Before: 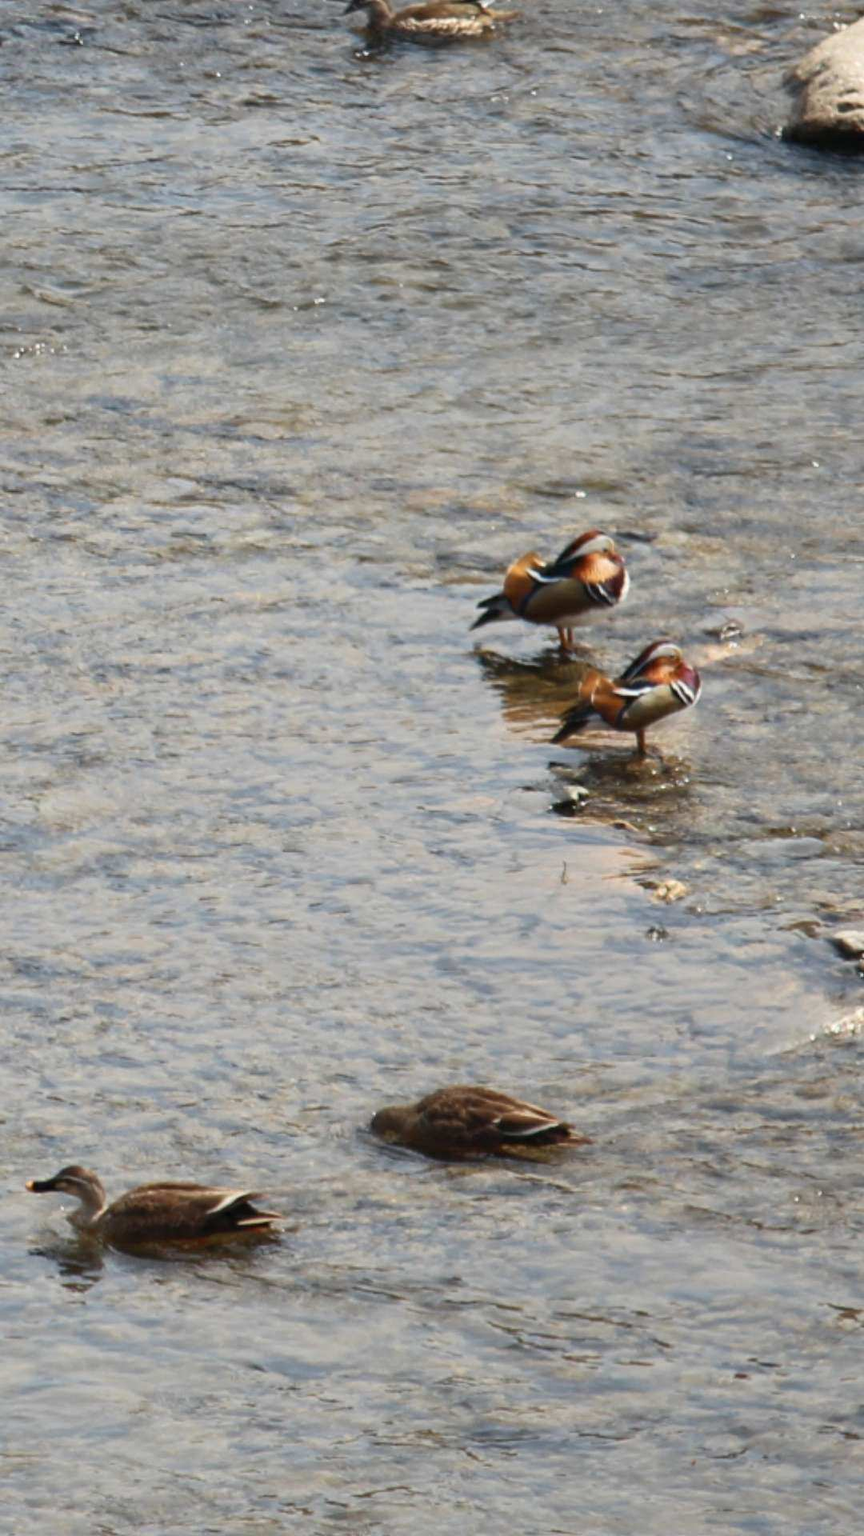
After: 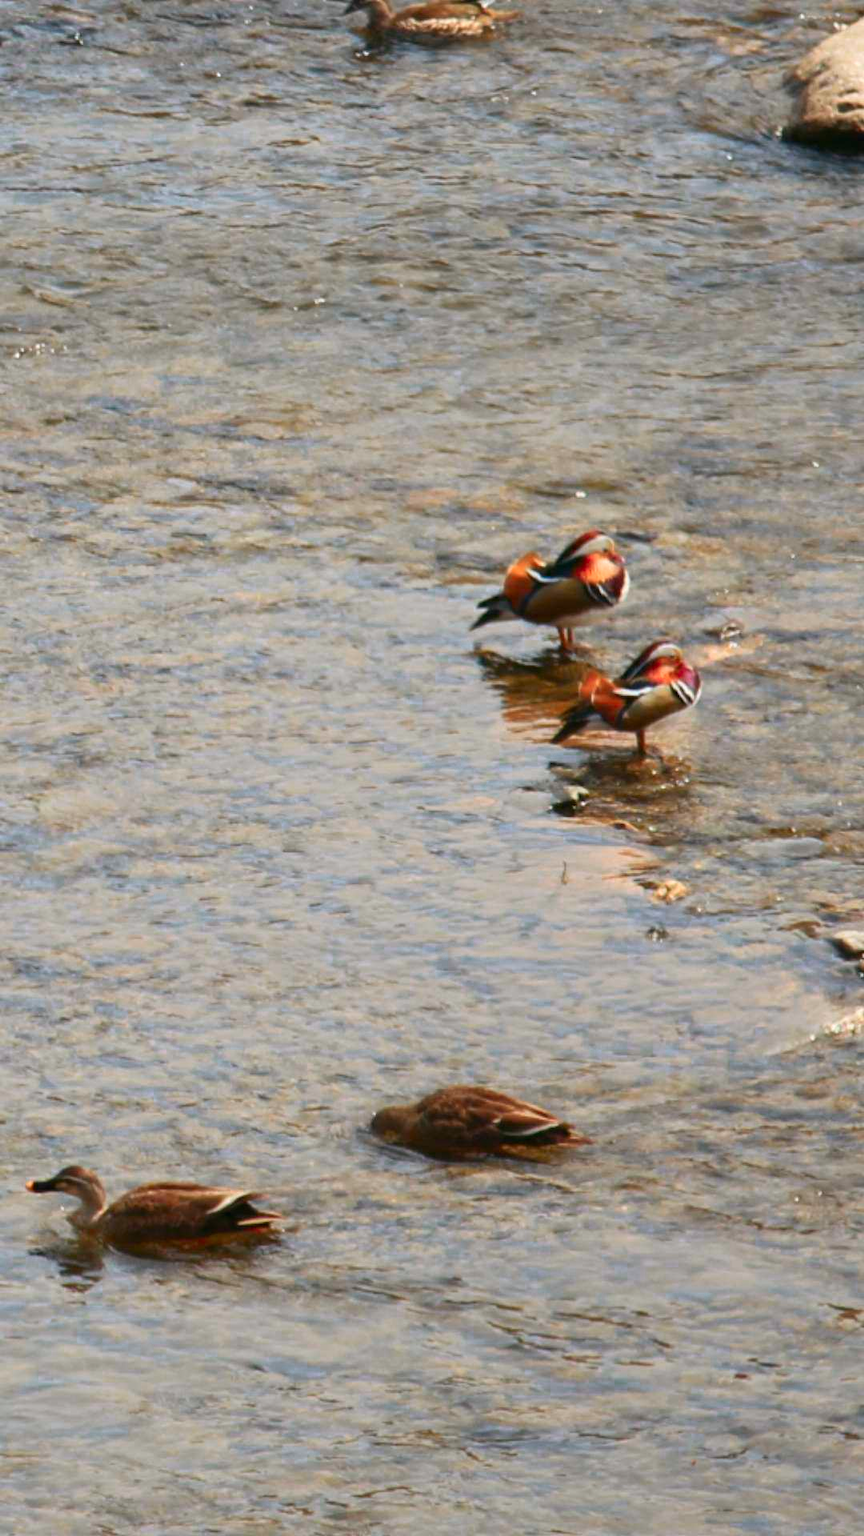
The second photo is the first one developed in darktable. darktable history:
color balance: mode lift, gamma, gain (sRGB), lift [1, 0.99, 1.01, 0.992], gamma [1, 1.037, 0.974, 0.963]
color zones: curves: ch0 [(0.473, 0.374) (0.742, 0.784)]; ch1 [(0.354, 0.737) (0.742, 0.705)]; ch2 [(0.318, 0.421) (0.758, 0.532)]
